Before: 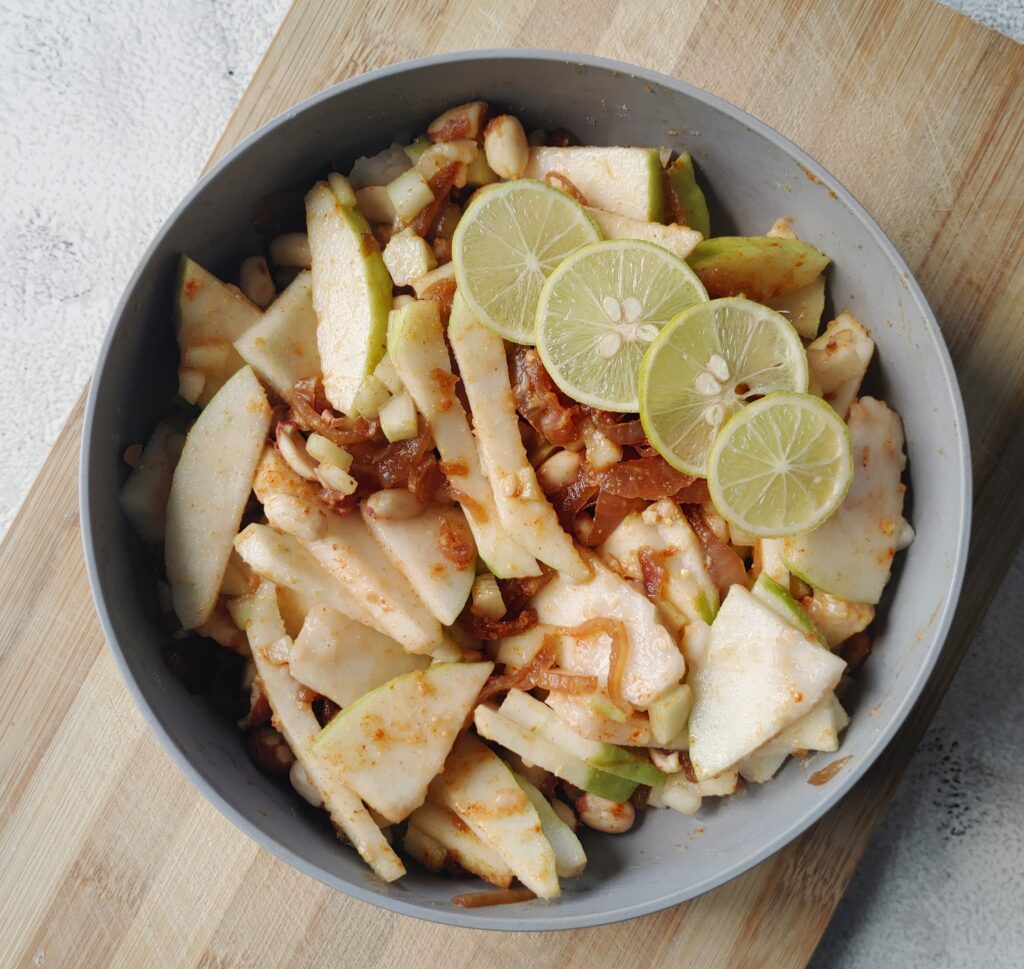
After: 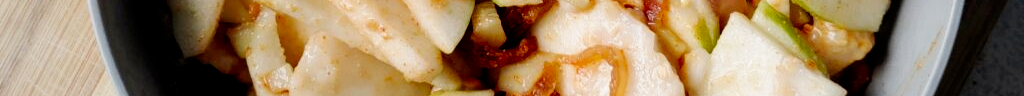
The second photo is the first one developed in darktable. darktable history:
crop and rotate: top 59.084%, bottom 30.916%
filmic rgb: black relative exposure -6.3 EV, white relative exposure 2.8 EV, threshold 3 EV, target black luminance 0%, hardness 4.6, latitude 67.35%, contrast 1.292, shadows ↔ highlights balance -3.5%, preserve chrominance no, color science v4 (2020), contrast in shadows soft, enable highlight reconstruction true
